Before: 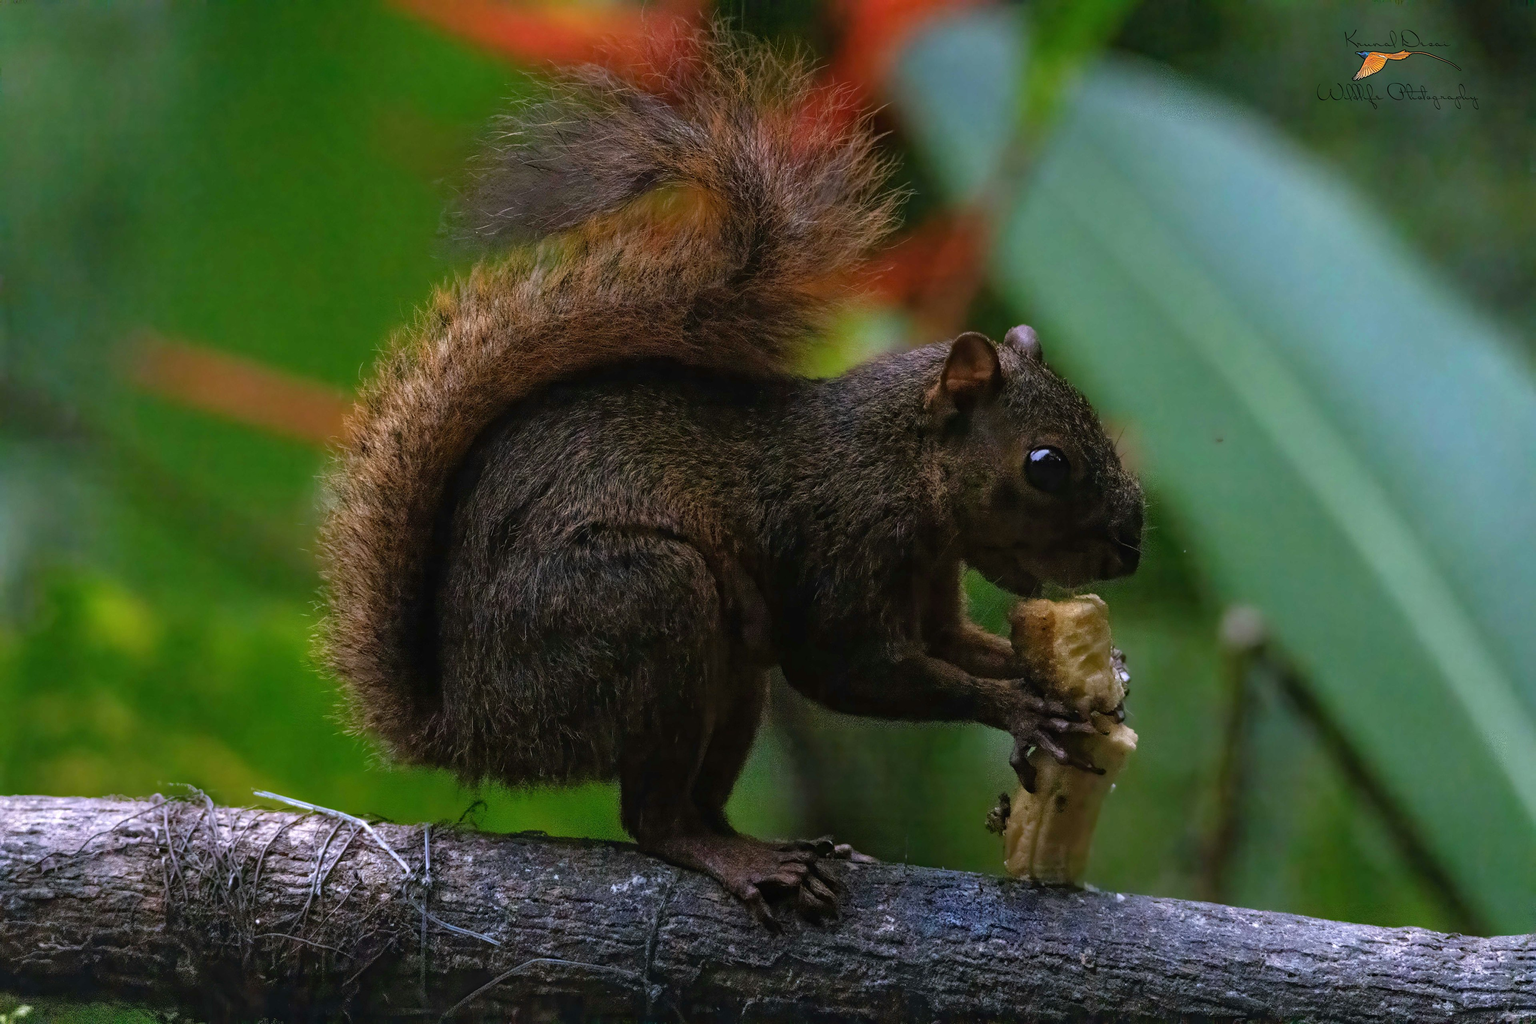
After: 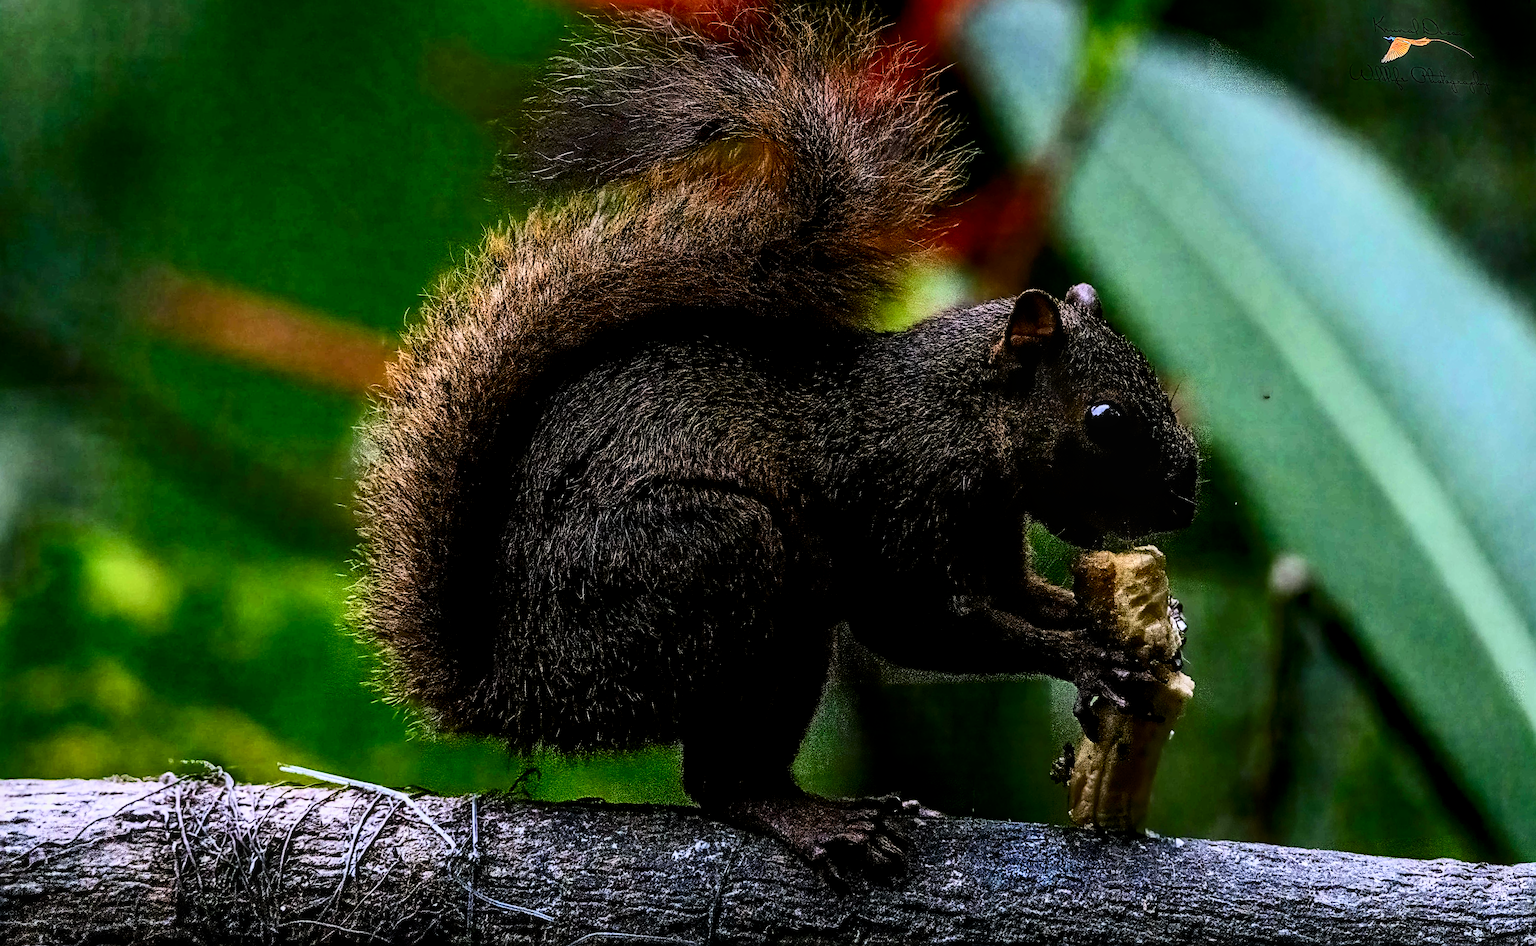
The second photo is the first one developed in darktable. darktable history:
local contrast: on, module defaults
color balance: mode lift, gamma, gain (sRGB)
contrast brightness saturation: contrast 0.4, brightness 0.05, saturation 0.25
rotate and perspective: rotation -0.013°, lens shift (vertical) -0.027, lens shift (horizontal) 0.178, crop left 0.016, crop right 0.989, crop top 0.082, crop bottom 0.918
sharpen: radius 3.69, amount 0.928
exposure: black level correction 0.001, exposure 0.14 EV, compensate highlight preservation false
filmic rgb: black relative exposure -5 EV, hardness 2.88, contrast 1.4, highlights saturation mix -20%
white balance: red 0.986, blue 1.01
